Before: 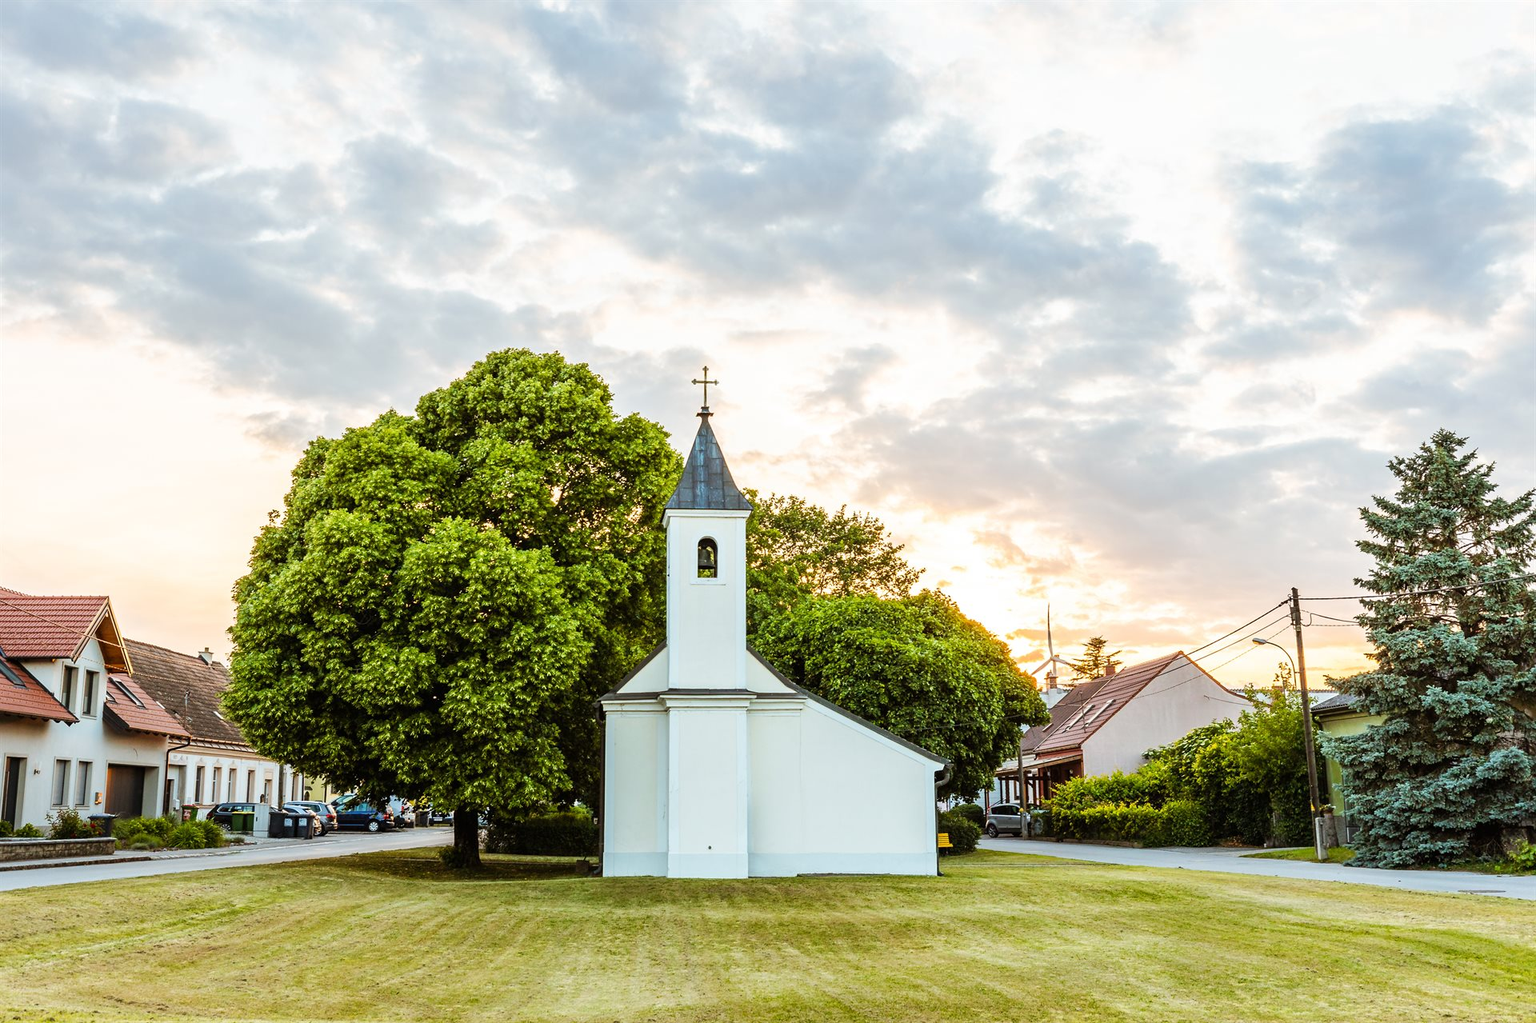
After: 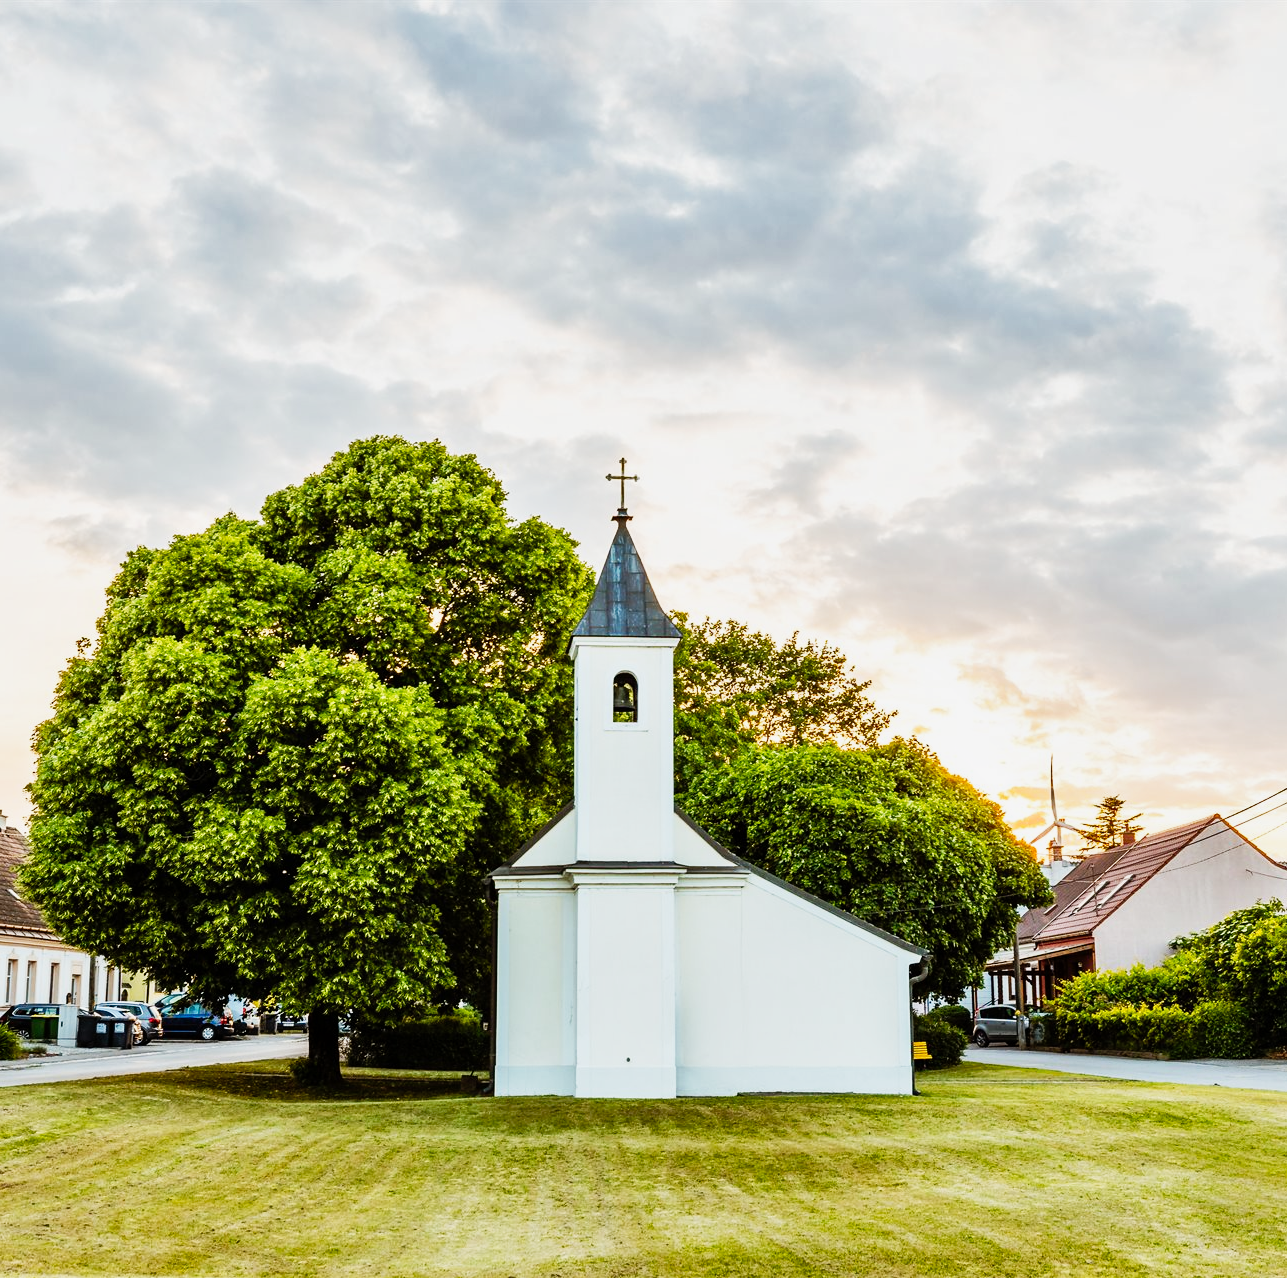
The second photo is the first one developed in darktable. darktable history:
crop and rotate: left 13.503%, right 19.441%
shadows and highlights: shadows 48.83, highlights -41.12, soften with gaussian
contrast equalizer: octaves 7, y [[0.518, 0.517, 0.501, 0.5, 0.5, 0.5], [0.5 ×6], [0.5 ×6], [0 ×6], [0 ×6]]
tone curve: curves: ch0 [(0, 0) (0.128, 0.068) (0.292, 0.274) (0.46, 0.482) (0.653, 0.717) (0.819, 0.869) (0.998, 0.969)]; ch1 [(0, 0) (0.384, 0.365) (0.463, 0.45) (0.486, 0.486) (0.503, 0.504) (0.517, 0.517) (0.549, 0.572) (0.583, 0.615) (0.672, 0.699) (0.774, 0.817) (1, 1)]; ch2 [(0, 0) (0.374, 0.344) (0.446, 0.443) (0.494, 0.5) (0.527, 0.529) (0.565, 0.591) (0.644, 0.682) (1, 1)], preserve colors none
